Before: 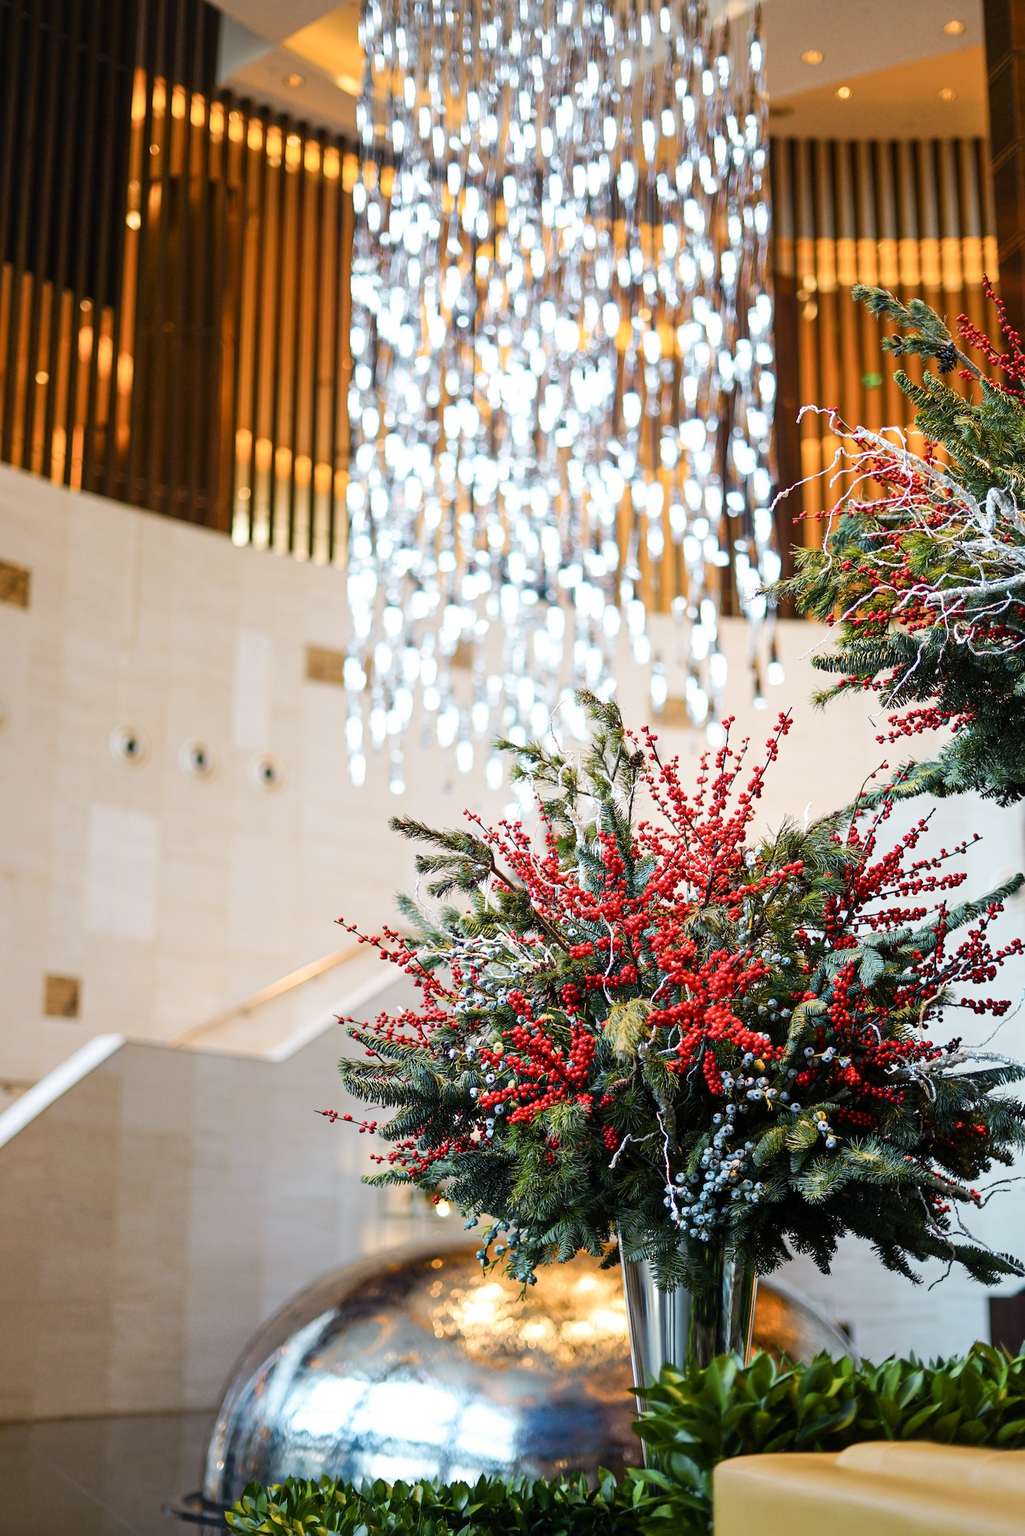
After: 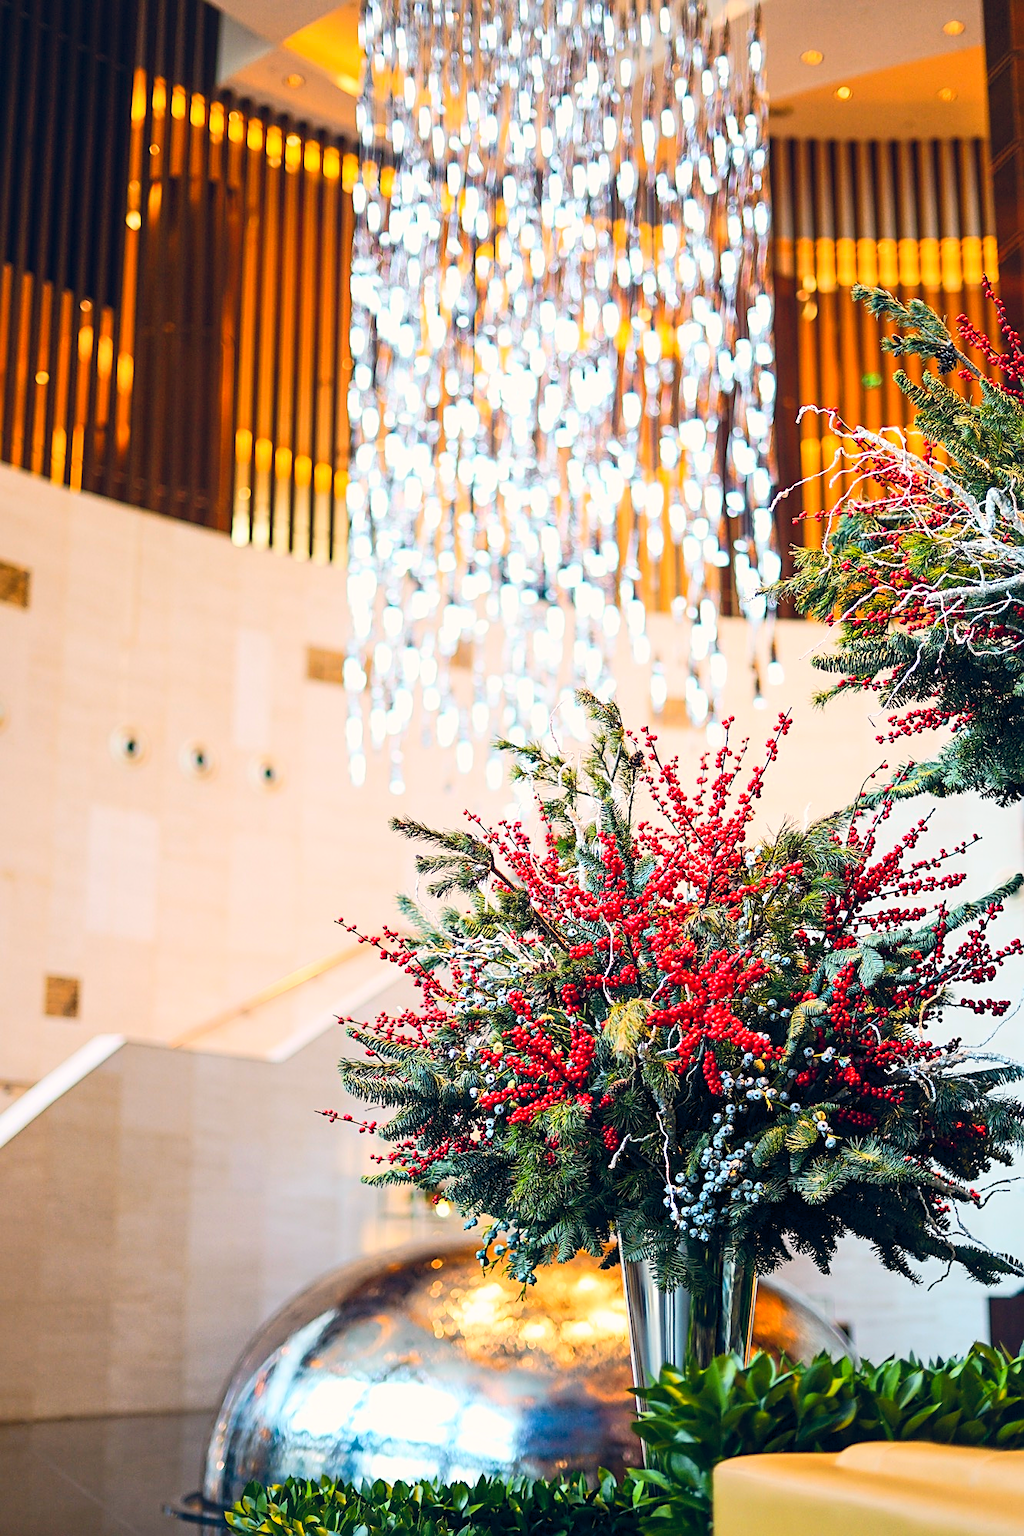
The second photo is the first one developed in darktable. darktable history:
sharpen: on, module defaults
contrast brightness saturation: contrast 0.2, brightness 0.16, saturation 0.22
color balance rgb: shadows lift › hue 87.51°, highlights gain › chroma 1.62%, highlights gain › hue 55.1°, global offset › chroma 0.1%, global offset › hue 253.66°, linear chroma grading › global chroma 0.5%
tone equalizer: on, module defaults
